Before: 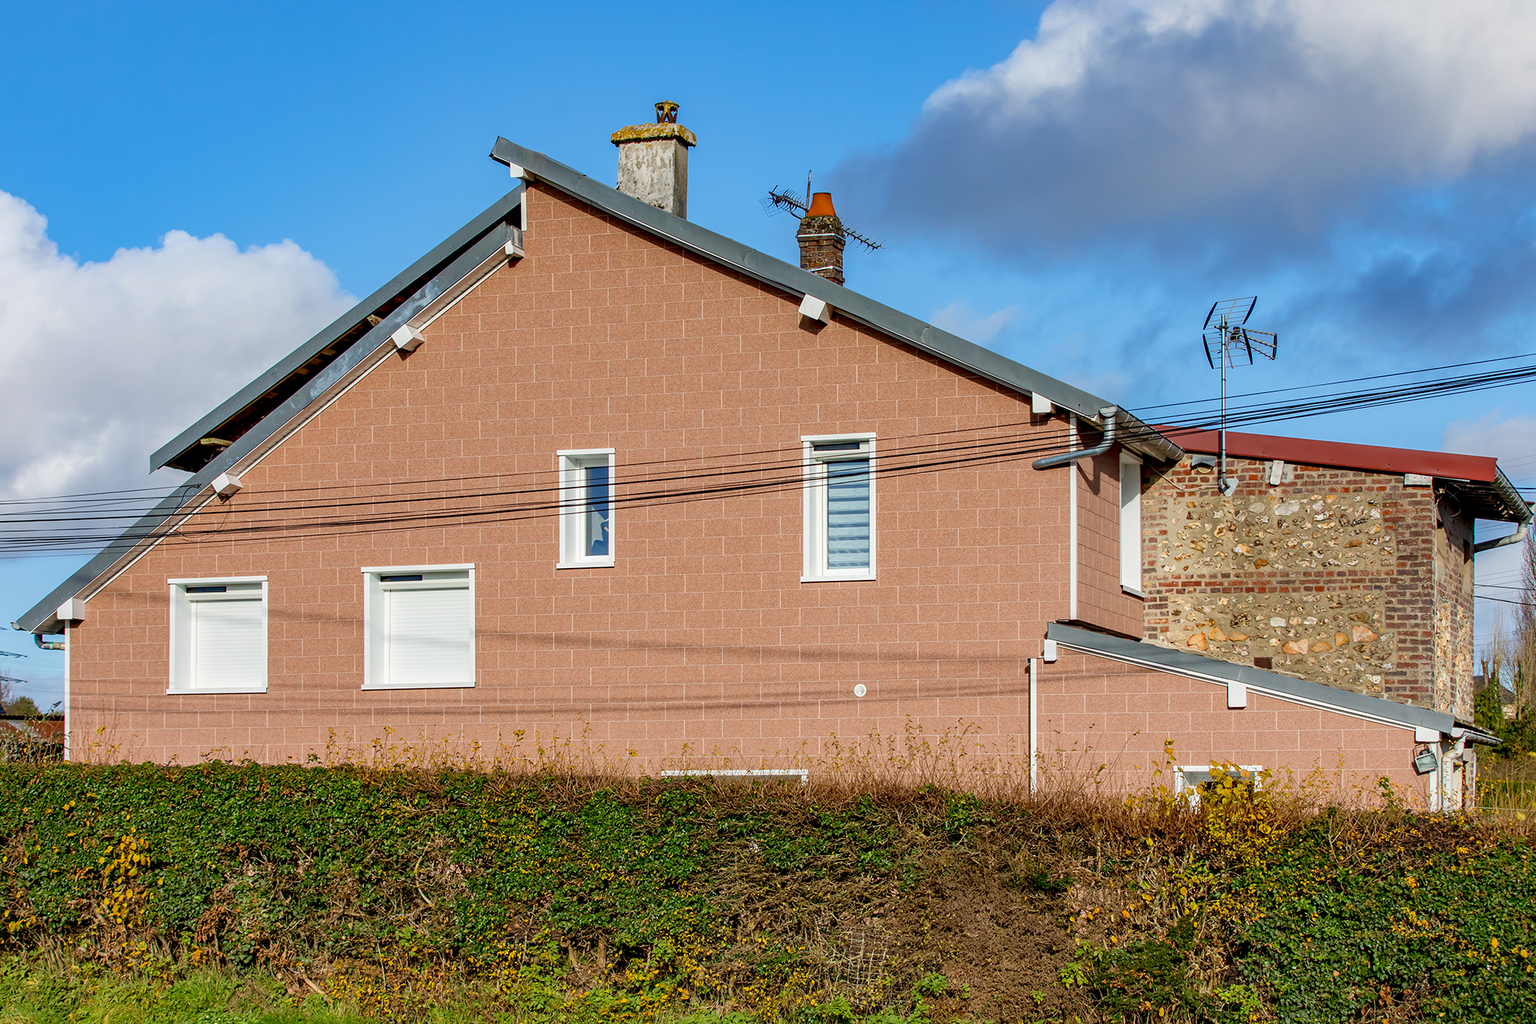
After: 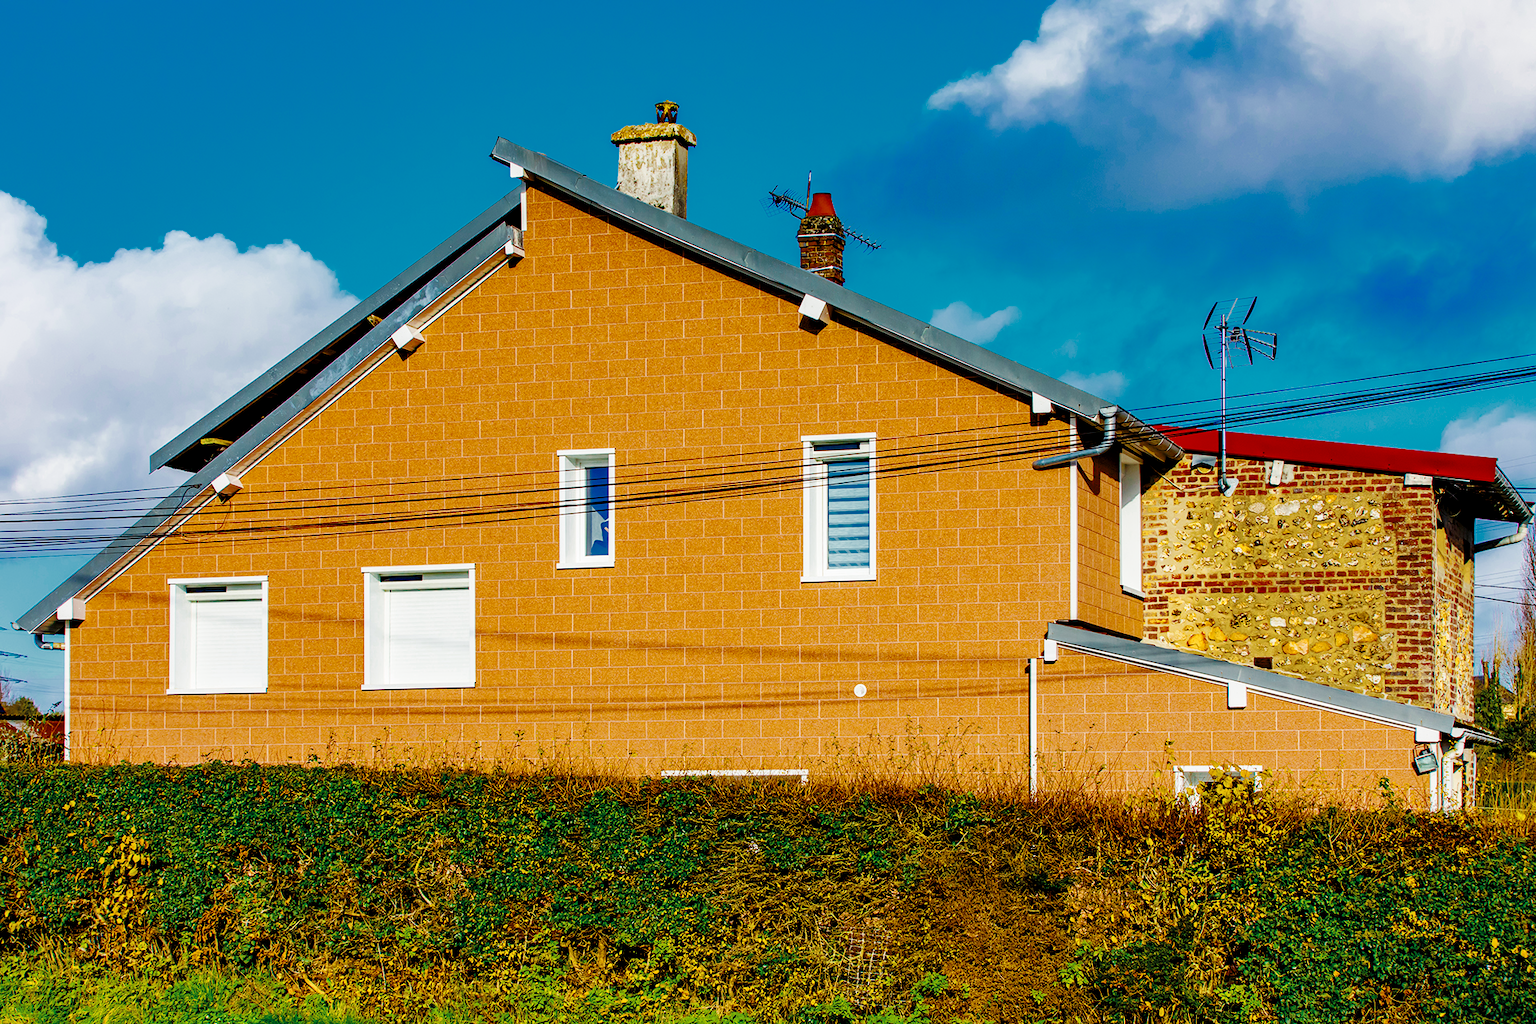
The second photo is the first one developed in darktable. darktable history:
color balance rgb: perceptual saturation grading › global saturation 65.113%, perceptual saturation grading › highlights 50.095%, perceptual saturation grading › shadows 29.515%, global vibrance 14.718%
exposure: black level correction 0.009, compensate highlight preservation false
base curve: curves: ch0 [(0, 0) (0.036, 0.025) (0.121, 0.166) (0.206, 0.329) (0.605, 0.79) (1, 1)], preserve colors none
color zones: curves: ch0 [(0, 0.5) (0.125, 0.4) (0.25, 0.5) (0.375, 0.4) (0.5, 0.4) (0.625, 0.35) (0.75, 0.35) (0.875, 0.5)]; ch1 [(0, 0.35) (0.125, 0.45) (0.25, 0.35) (0.375, 0.35) (0.5, 0.35) (0.625, 0.35) (0.75, 0.45) (0.875, 0.35)]; ch2 [(0, 0.6) (0.125, 0.5) (0.25, 0.5) (0.375, 0.6) (0.5, 0.6) (0.625, 0.5) (0.75, 0.5) (0.875, 0.5)]
